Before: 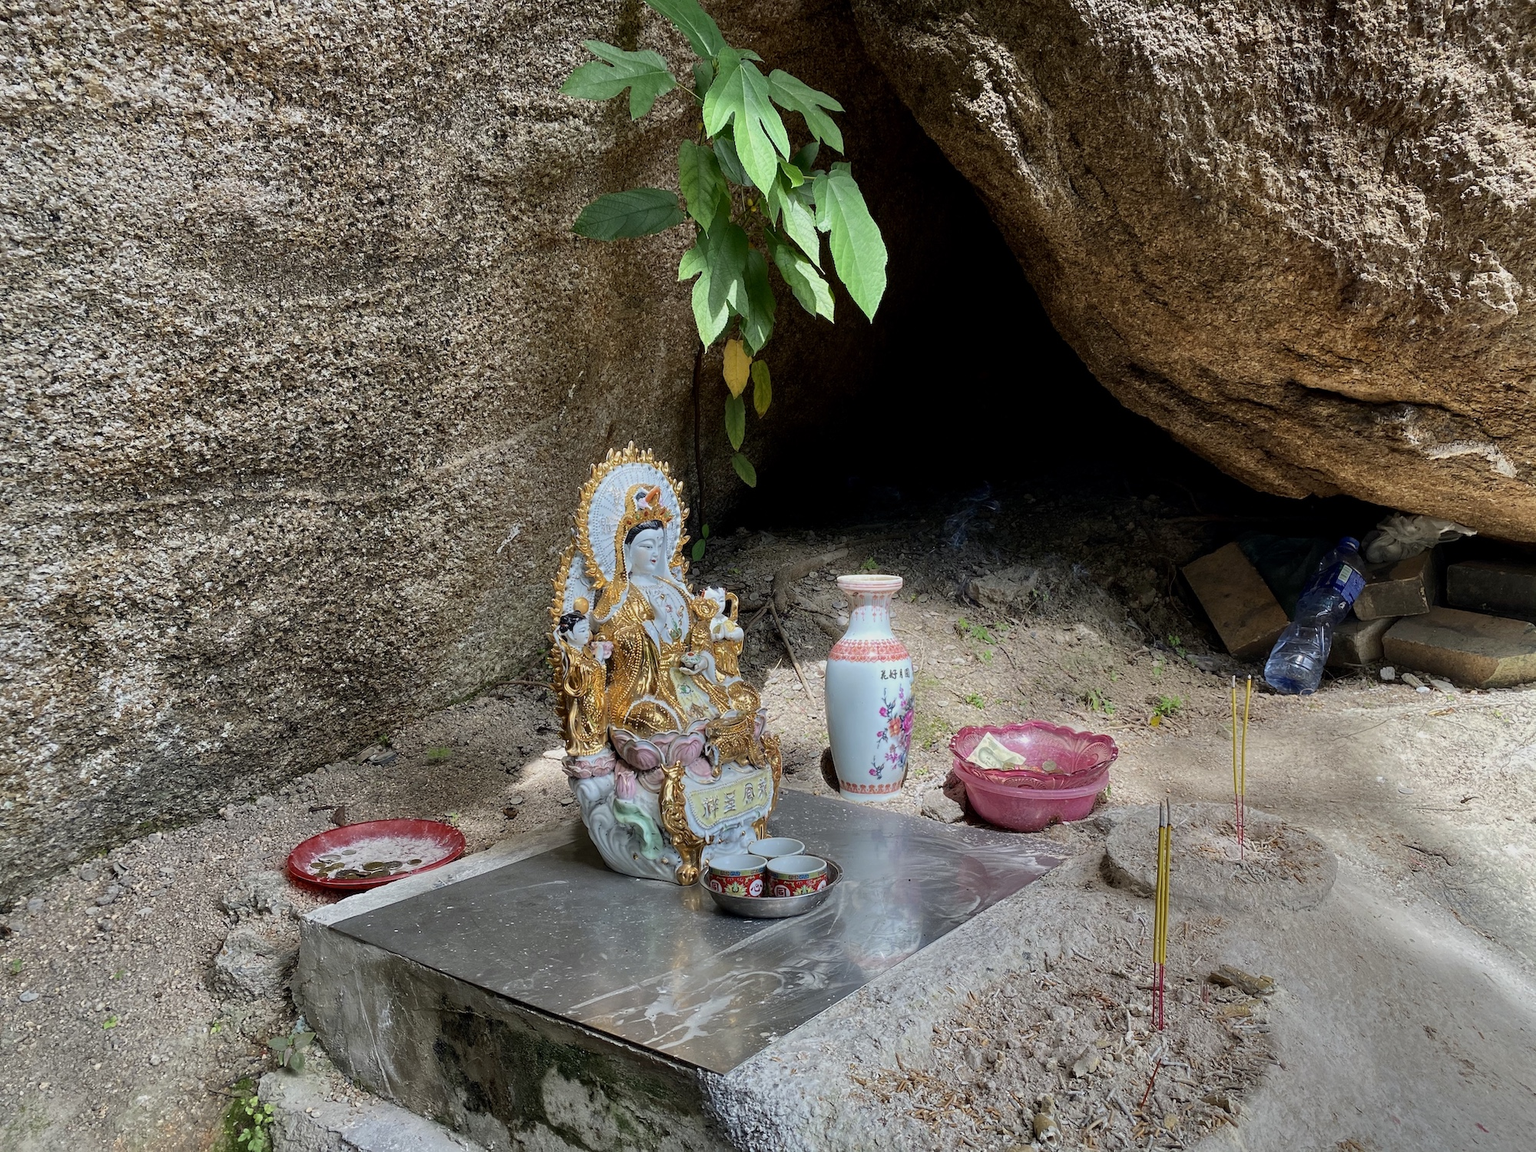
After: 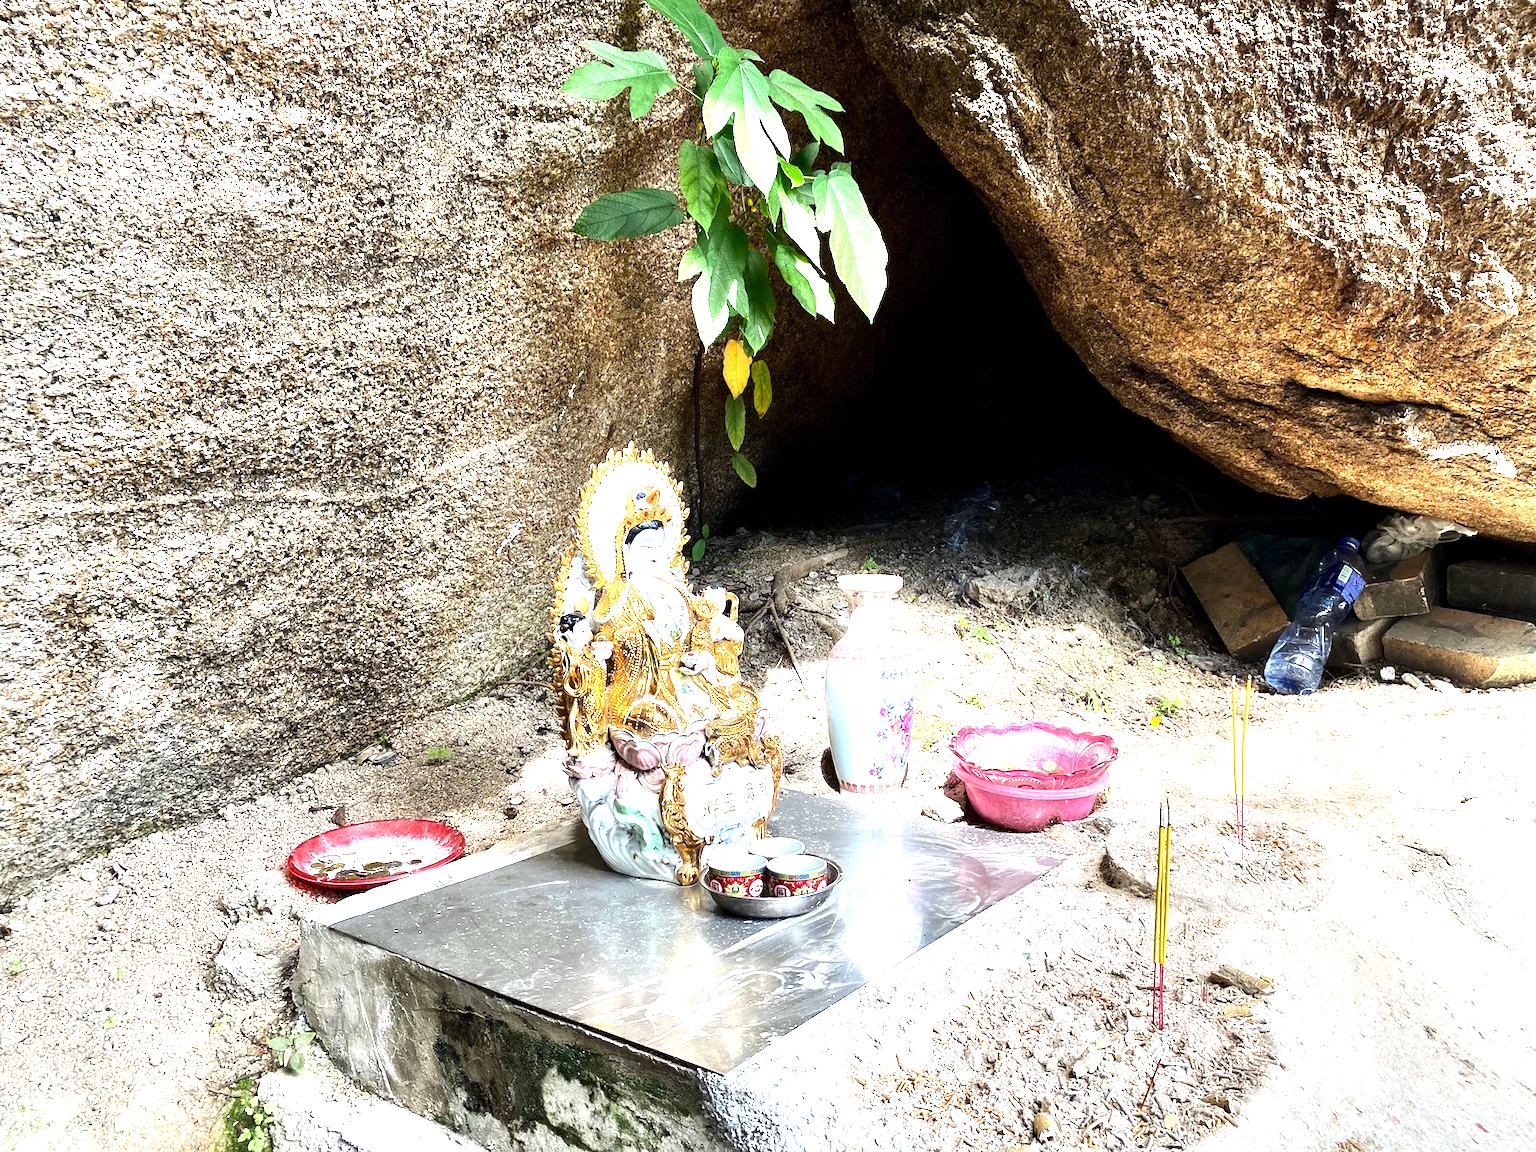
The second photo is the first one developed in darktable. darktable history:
tone equalizer: -8 EV -0.731 EV, -7 EV -0.667 EV, -6 EV -0.604 EV, -5 EV -0.423 EV, -3 EV 0.401 EV, -2 EV 0.6 EV, -1 EV 0.695 EV, +0 EV 0.728 EV, edges refinement/feathering 500, mask exposure compensation -1.57 EV, preserve details no
exposure: black level correction 0, exposure 1.445 EV, compensate highlight preservation false
